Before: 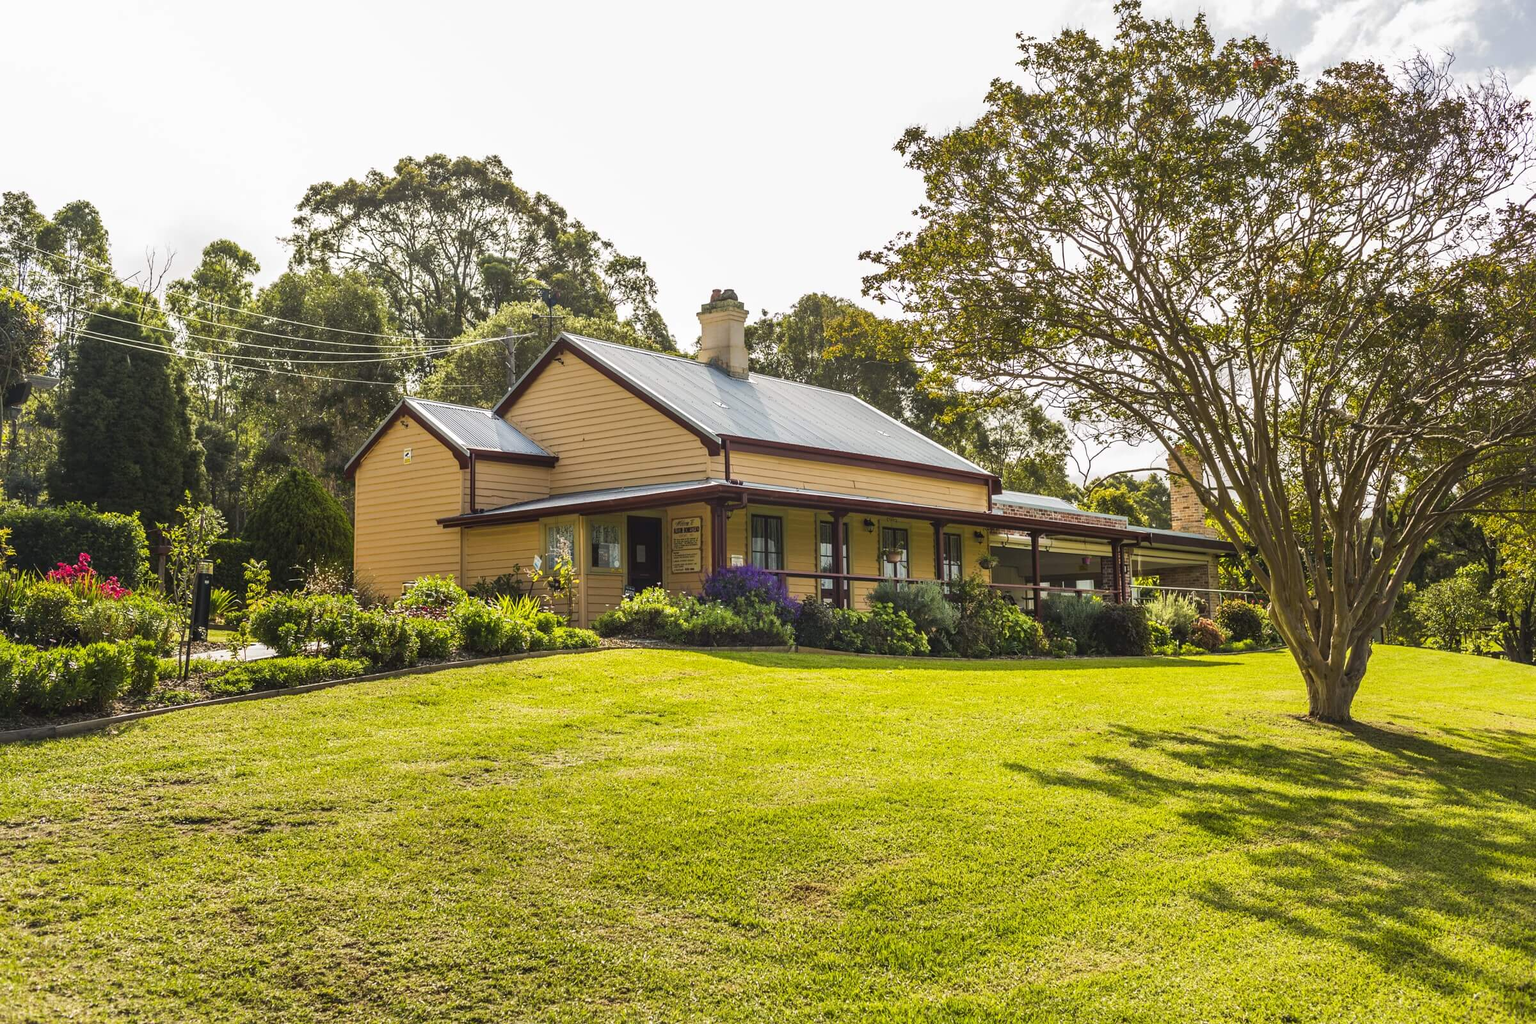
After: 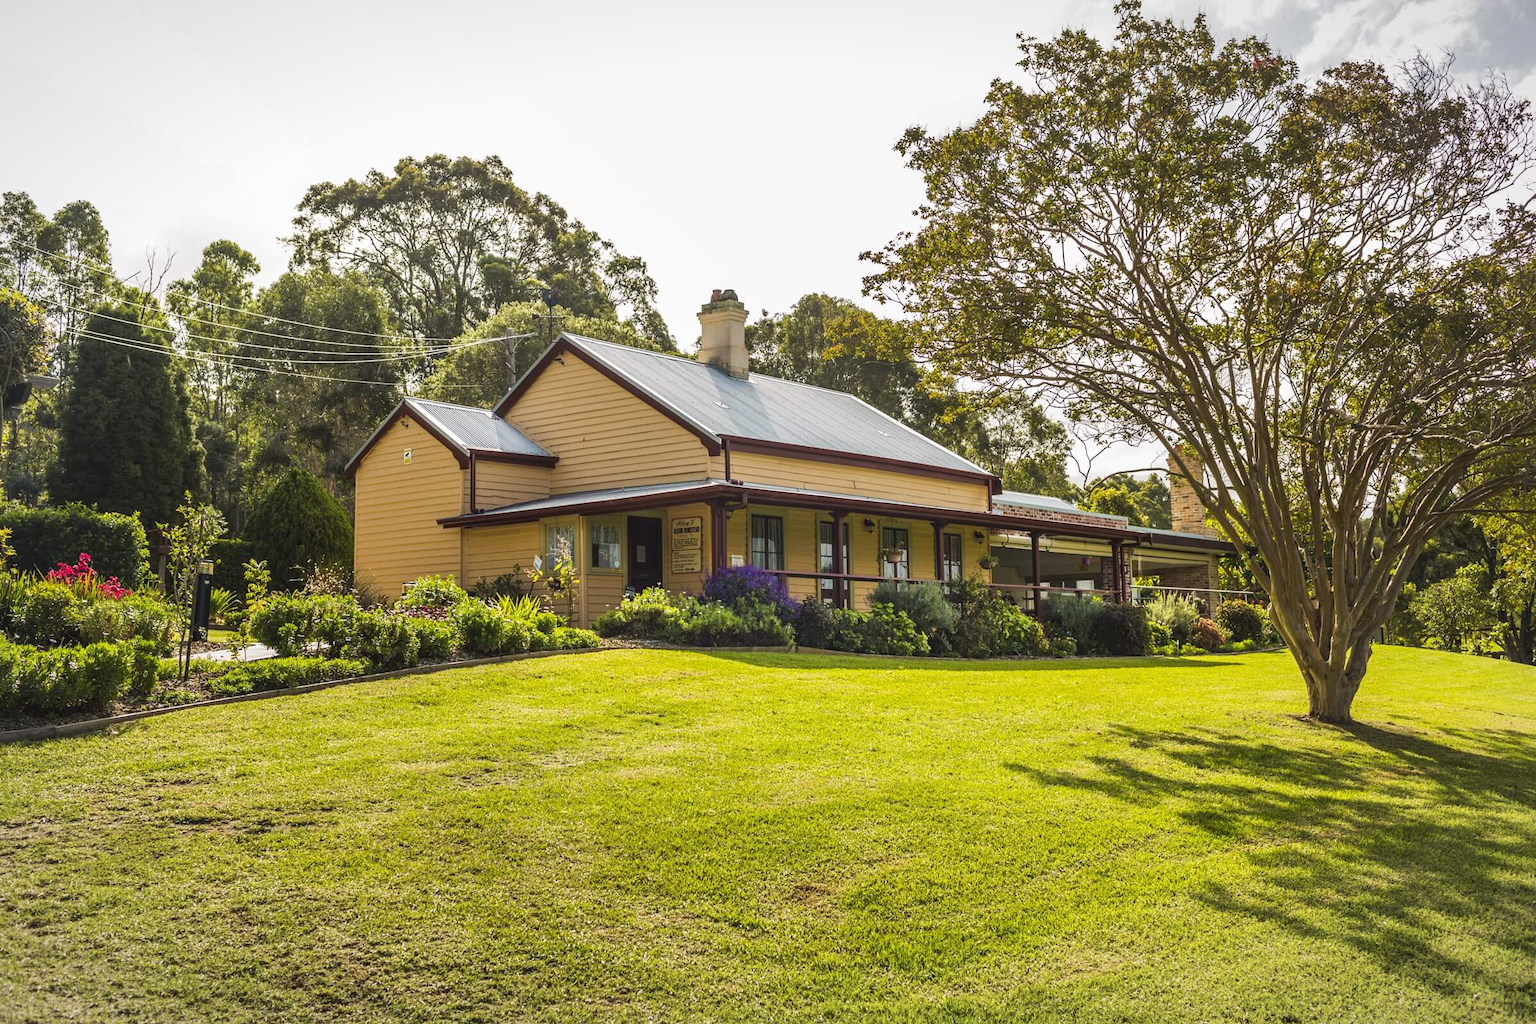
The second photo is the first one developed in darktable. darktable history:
vignetting: fall-off start 99.01%, fall-off radius 100.13%, width/height ratio 1.425
